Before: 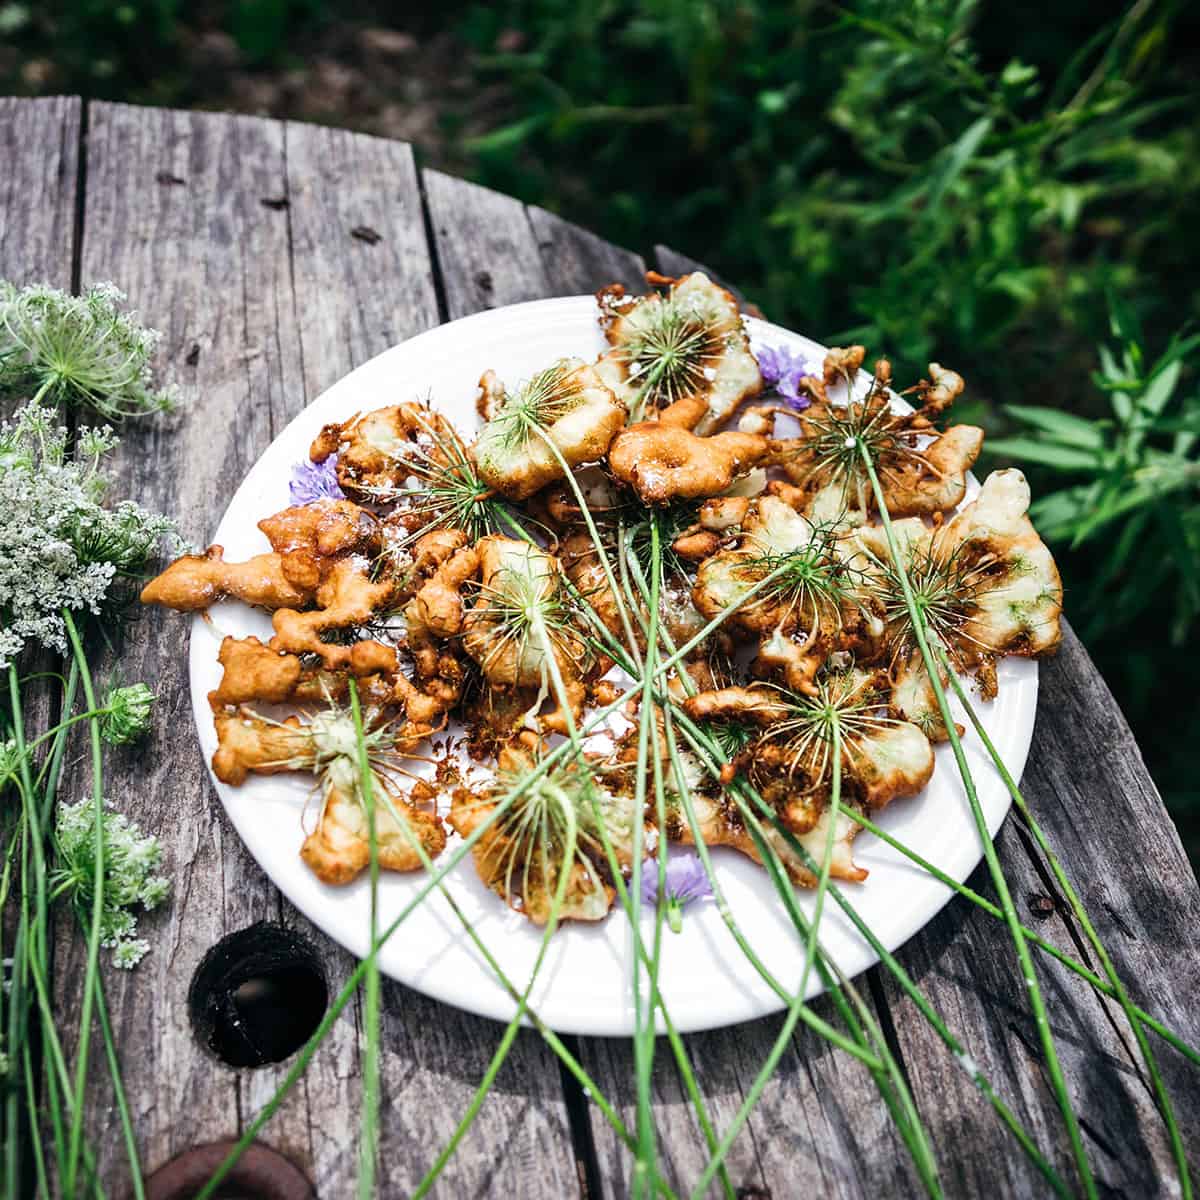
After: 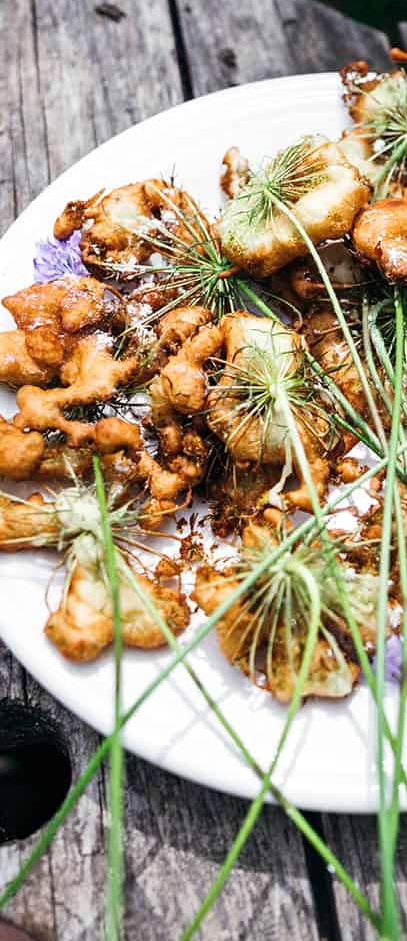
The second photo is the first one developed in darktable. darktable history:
crop and rotate: left 21.402%, top 18.587%, right 44.619%, bottom 2.994%
